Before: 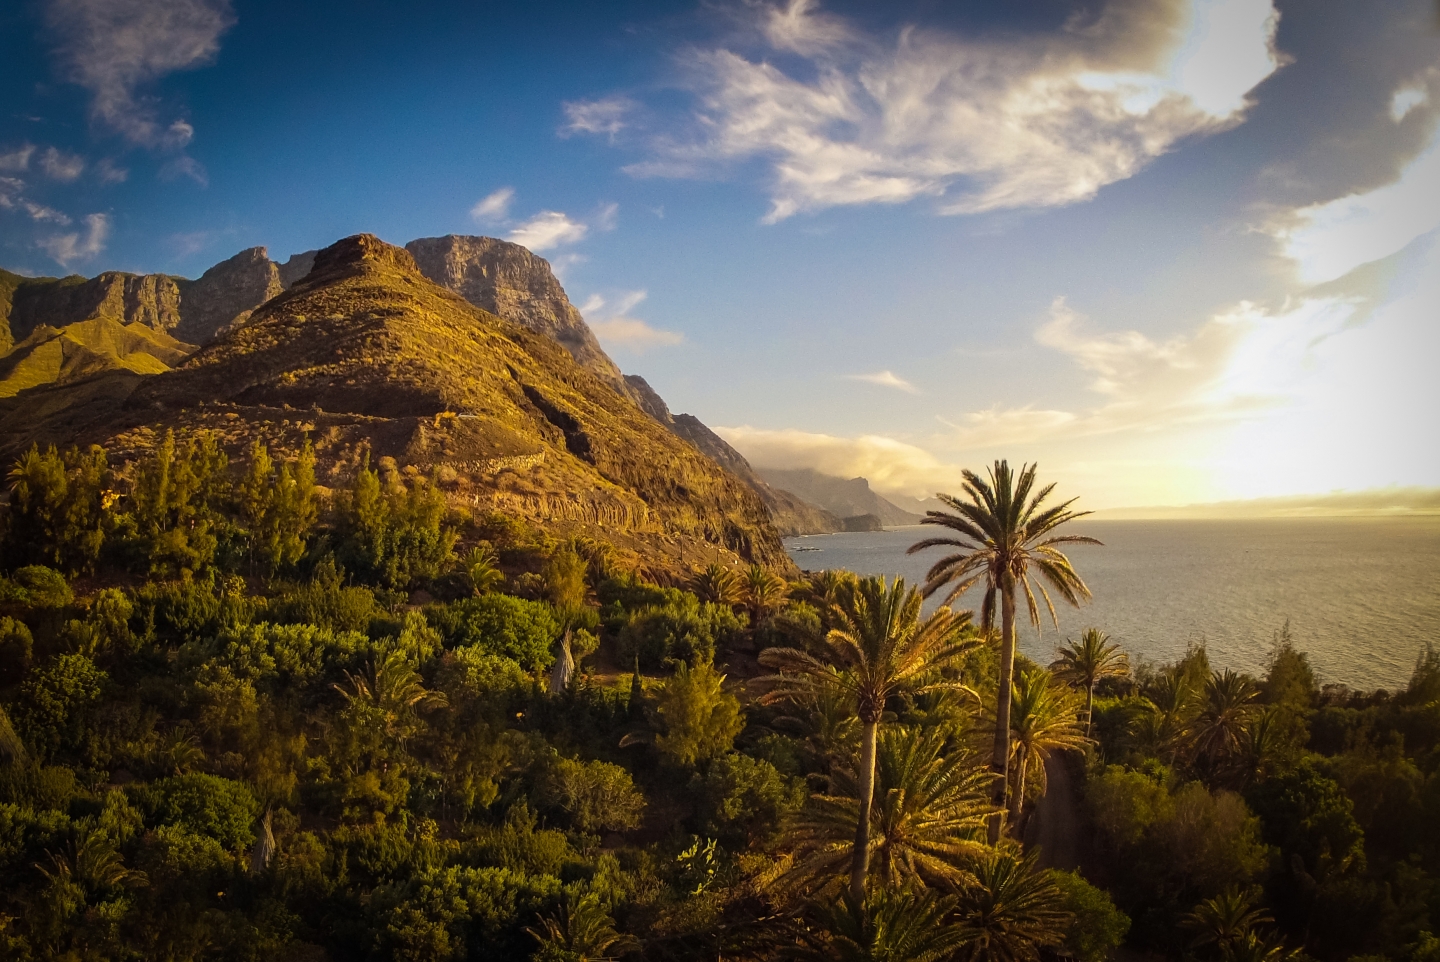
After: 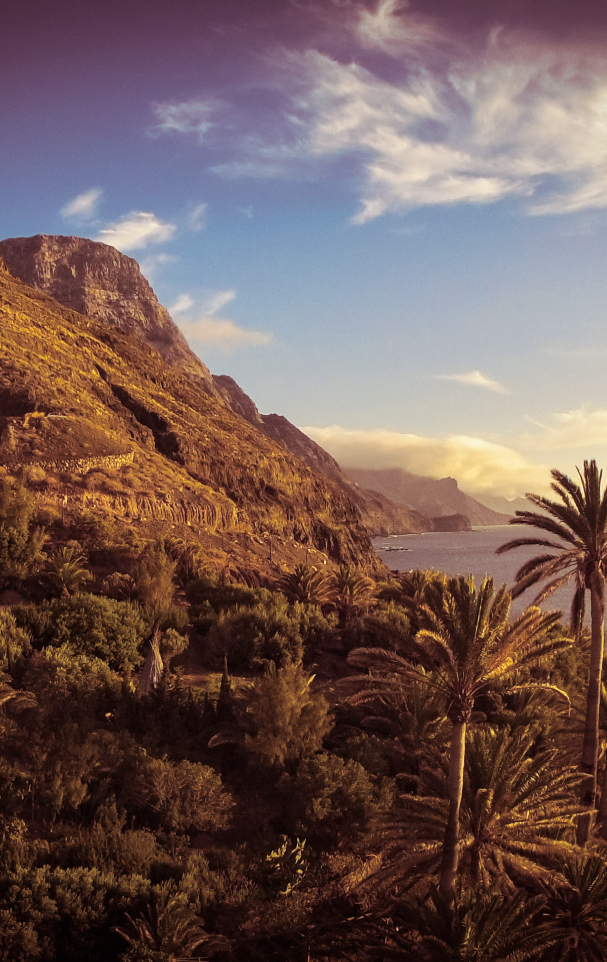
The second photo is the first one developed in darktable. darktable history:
split-toning: on, module defaults
white balance: emerald 1
local contrast: mode bilateral grid, contrast 15, coarseness 36, detail 105%, midtone range 0.2
crop: left 28.583%, right 29.231%
